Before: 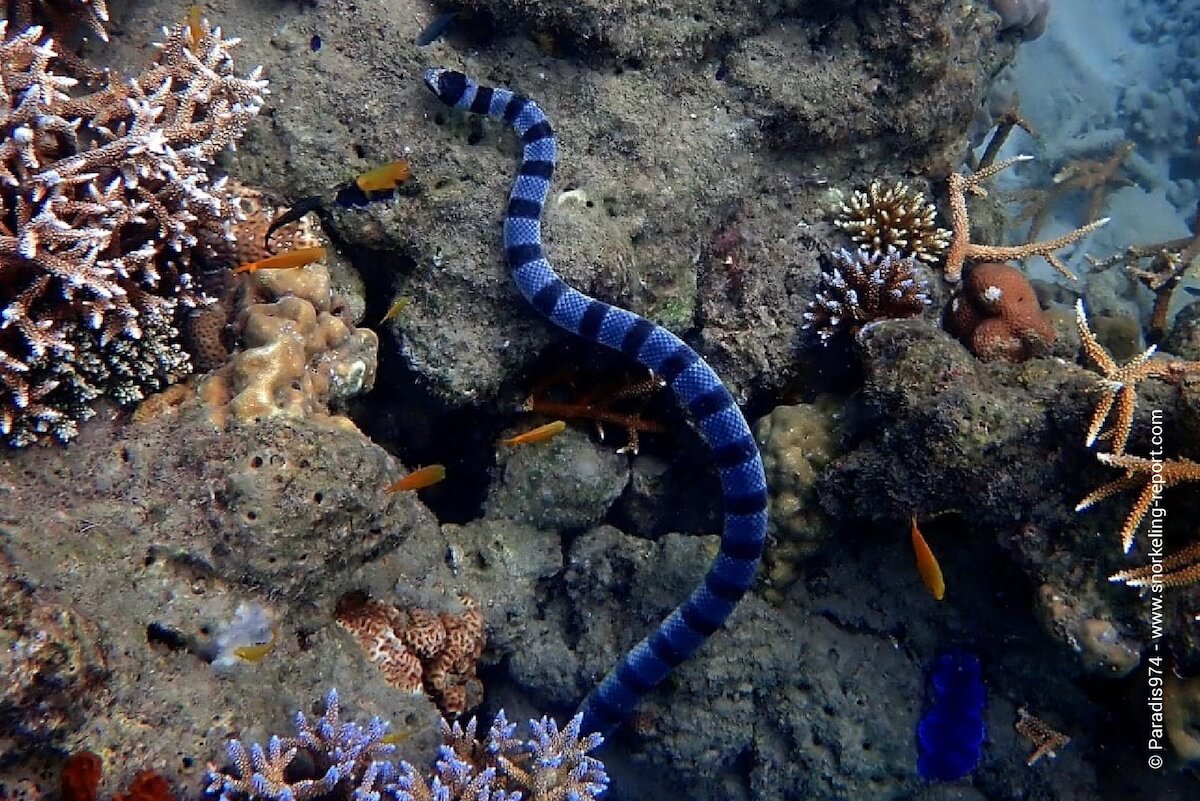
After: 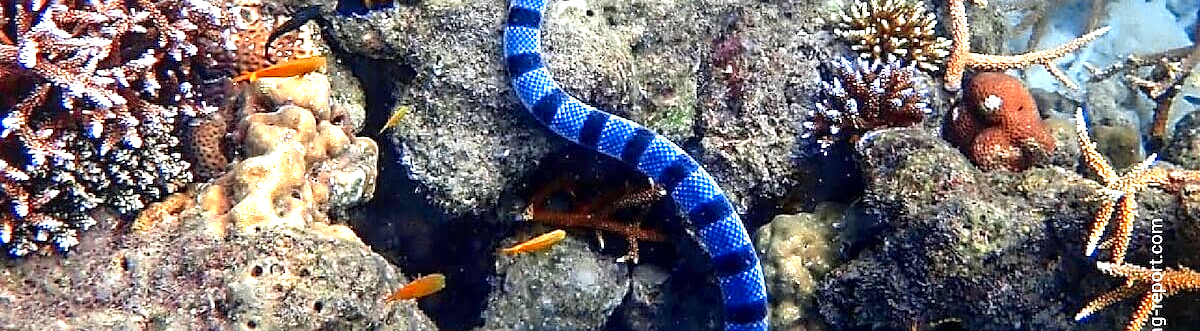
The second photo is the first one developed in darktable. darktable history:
exposure: black level correction 0, exposure 1.369 EV, compensate highlight preservation false
local contrast: detail 130%
sharpen: on, module defaults
crop and rotate: top 23.904%, bottom 34.716%
color zones: curves: ch0 [(0.004, 0.305) (0.261, 0.623) (0.389, 0.399) (0.708, 0.571) (0.947, 0.34)]; ch1 [(0.025, 0.645) (0.229, 0.584) (0.326, 0.551) (0.484, 0.262) (0.757, 0.643)]
